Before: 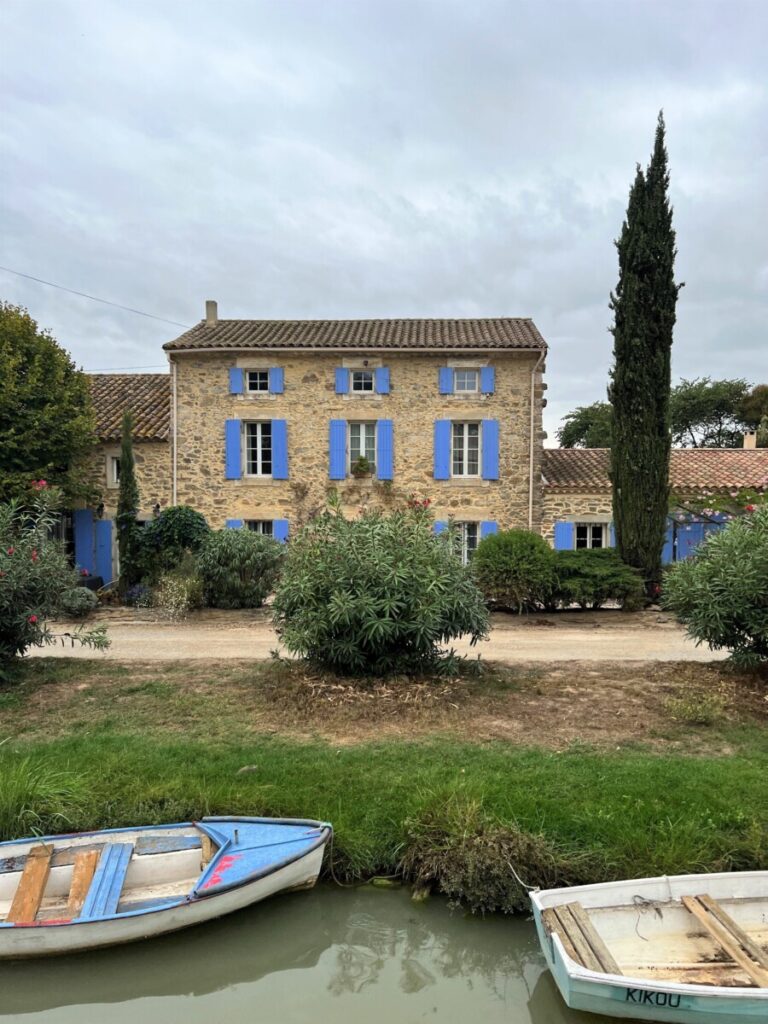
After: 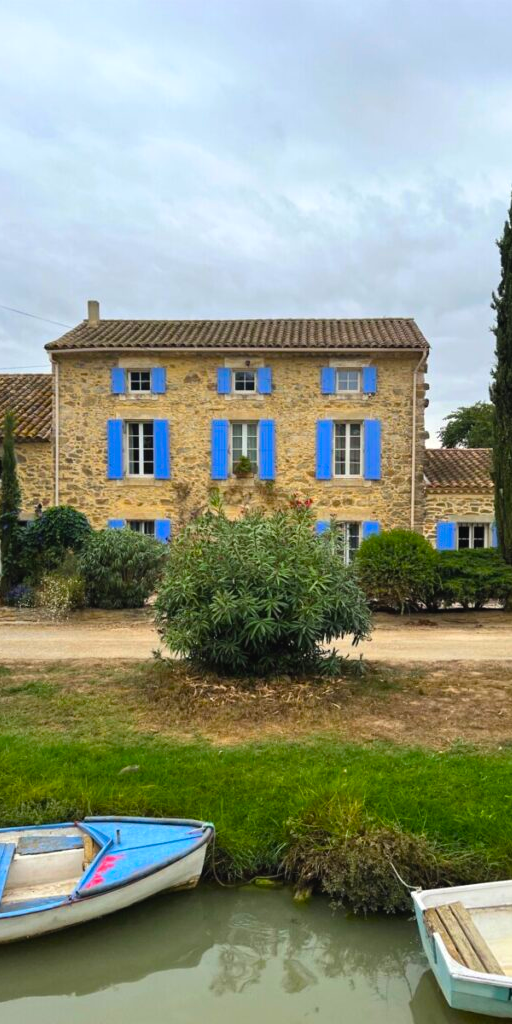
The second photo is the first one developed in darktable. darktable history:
color balance rgb: linear chroma grading › global chroma 15%, perceptual saturation grading › global saturation 30%
crop and rotate: left 15.446%, right 17.836%
exposure: black level correction -0.003, exposure 0.04 EV, compensate highlight preservation false
